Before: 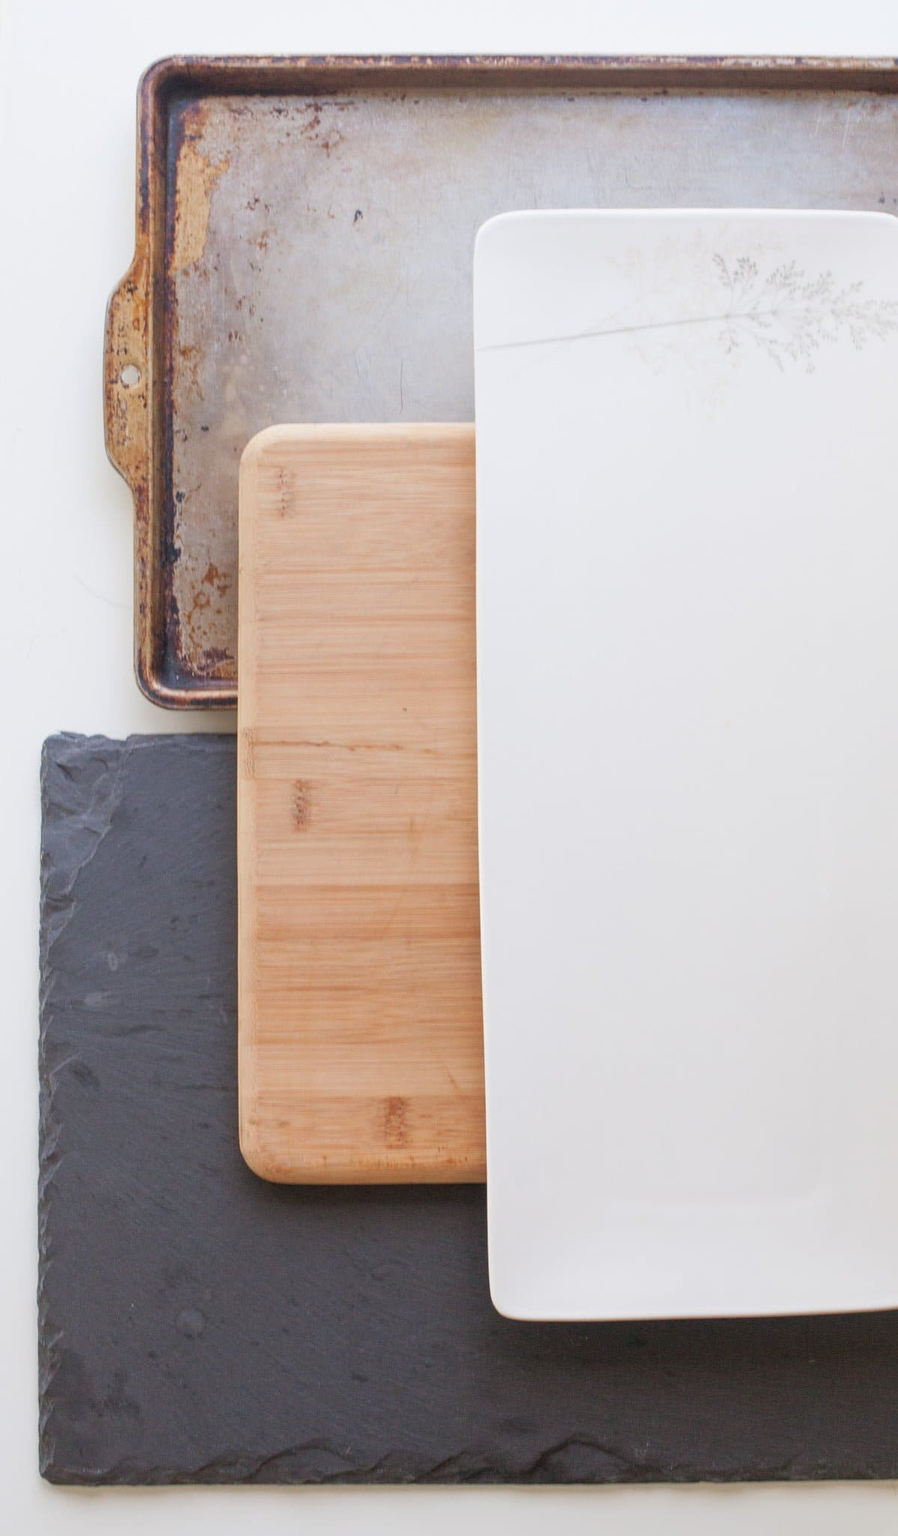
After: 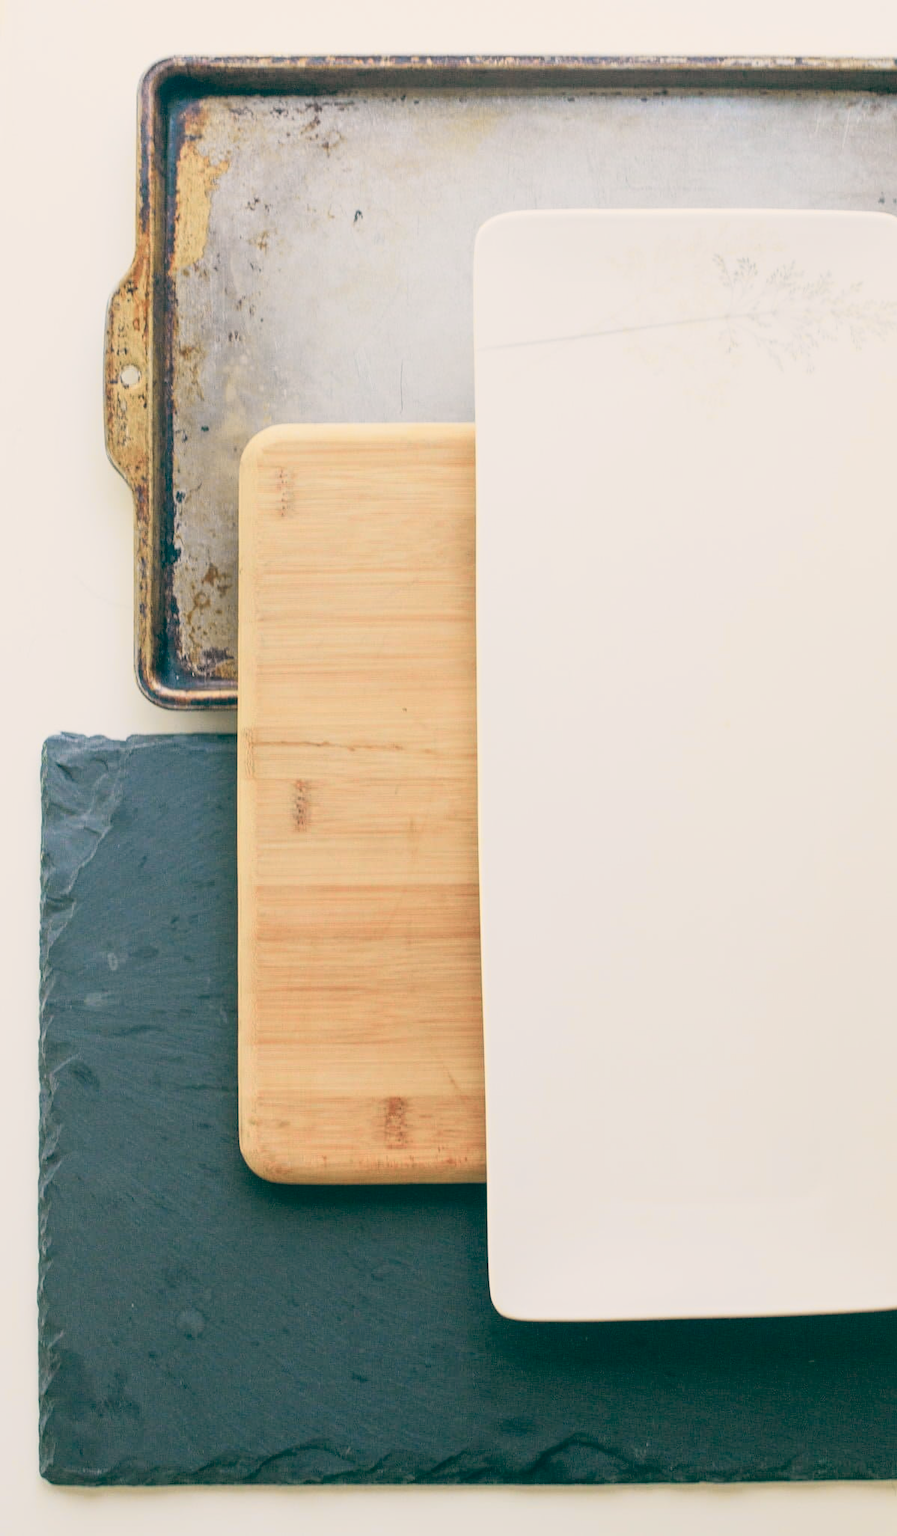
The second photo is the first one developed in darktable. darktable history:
color balance: lift [1.005, 0.99, 1.007, 1.01], gamma [1, 0.979, 1.011, 1.021], gain [0.923, 1.098, 1.025, 0.902], input saturation 90.45%, contrast 7.73%, output saturation 105.91%
tone curve: curves: ch0 [(0, 0.022) (0.114, 0.096) (0.282, 0.299) (0.456, 0.51) (0.613, 0.693) (0.786, 0.843) (0.999, 0.949)]; ch1 [(0, 0) (0.384, 0.365) (0.463, 0.447) (0.486, 0.474) (0.503, 0.5) (0.535, 0.522) (0.555, 0.546) (0.593, 0.599) (0.755, 0.793) (1, 1)]; ch2 [(0, 0) (0.369, 0.375) (0.449, 0.434) (0.501, 0.5) (0.528, 0.517) (0.561, 0.57) (0.612, 0.631) (0.668, 0.659) (1, 1)], color space Lab, independent channels, preserve colors none
